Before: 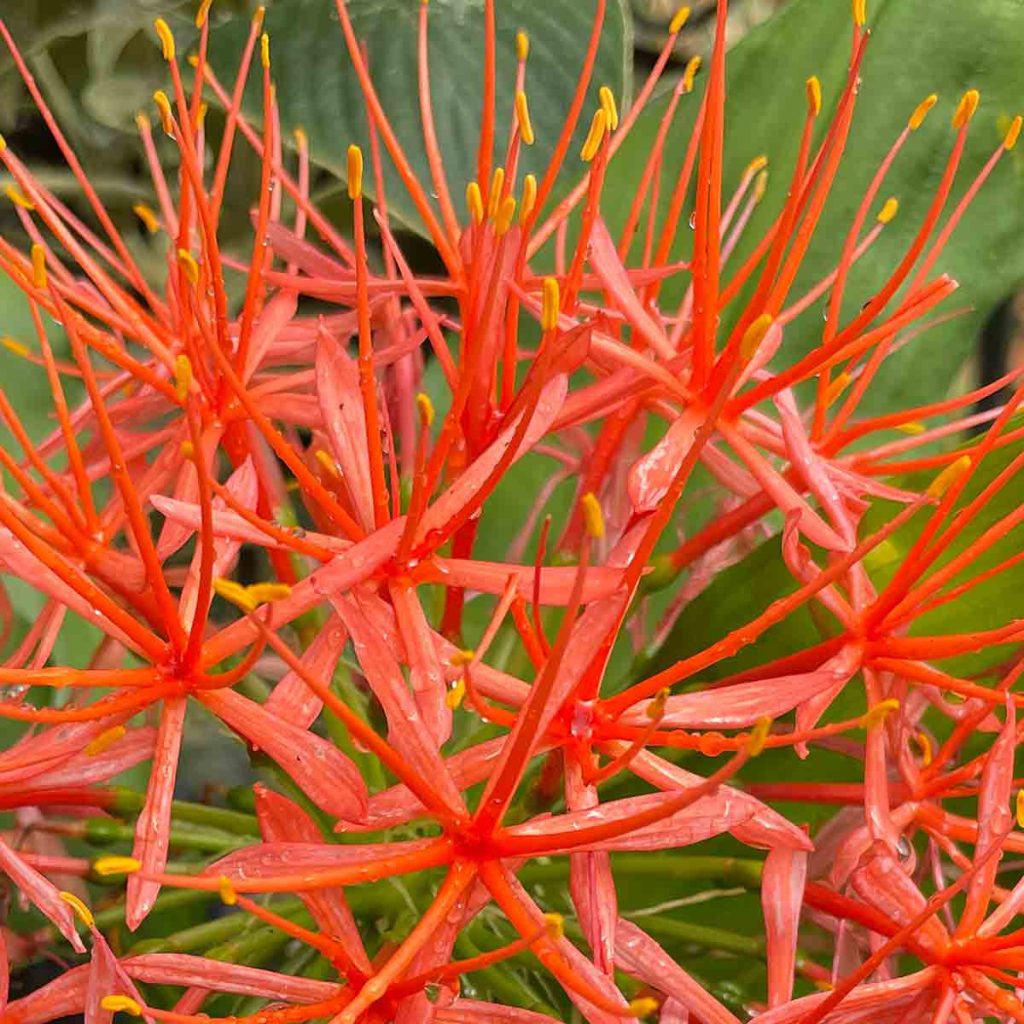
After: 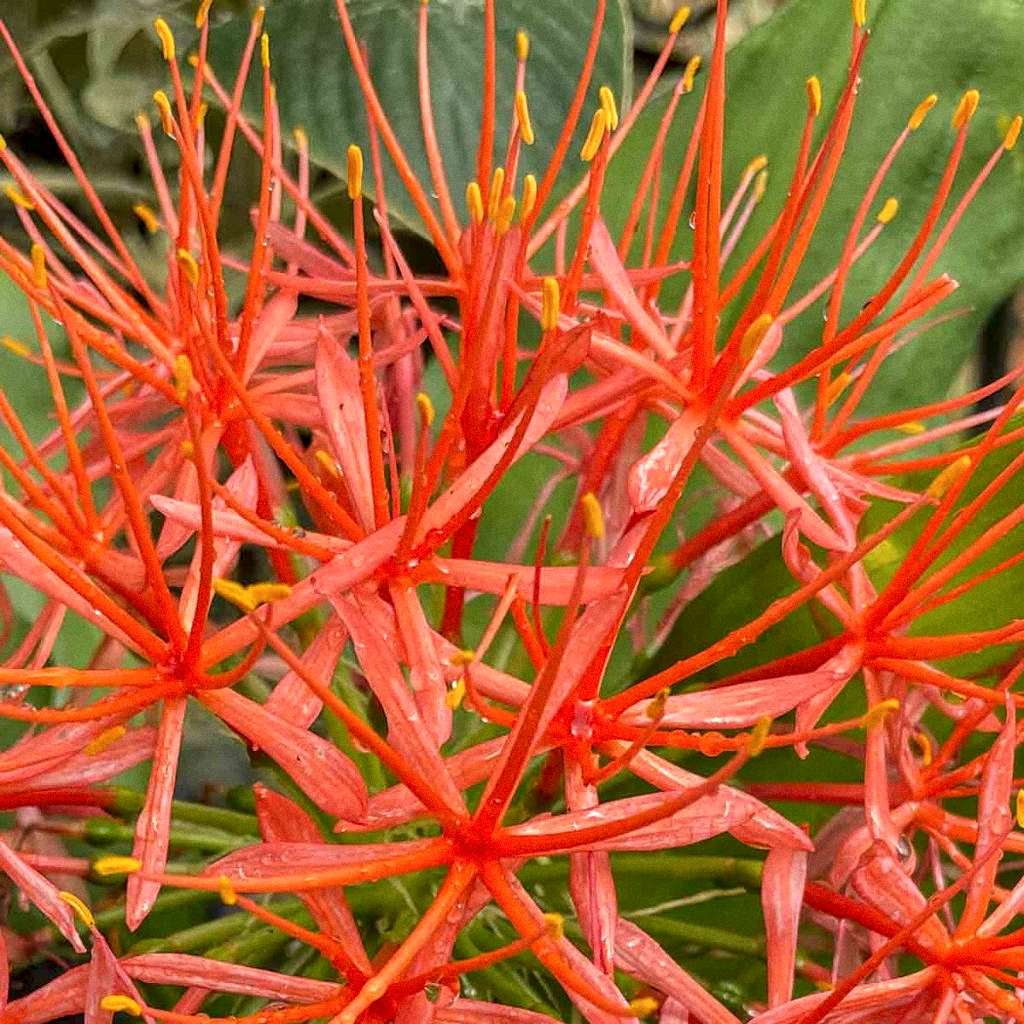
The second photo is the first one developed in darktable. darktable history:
grain: coarseness 0.09 ISO
local contrast: detail 130%
